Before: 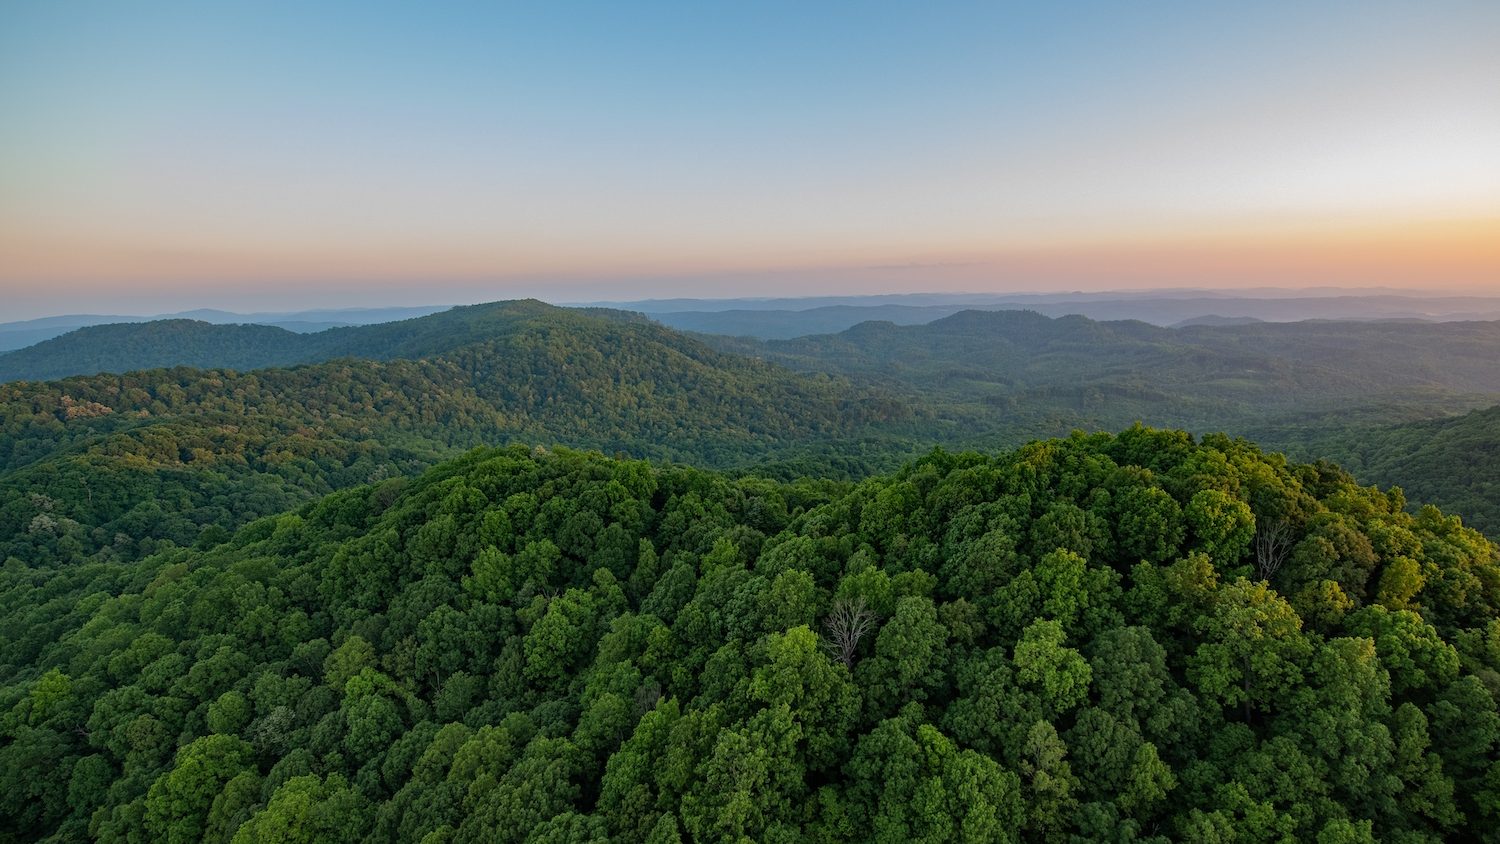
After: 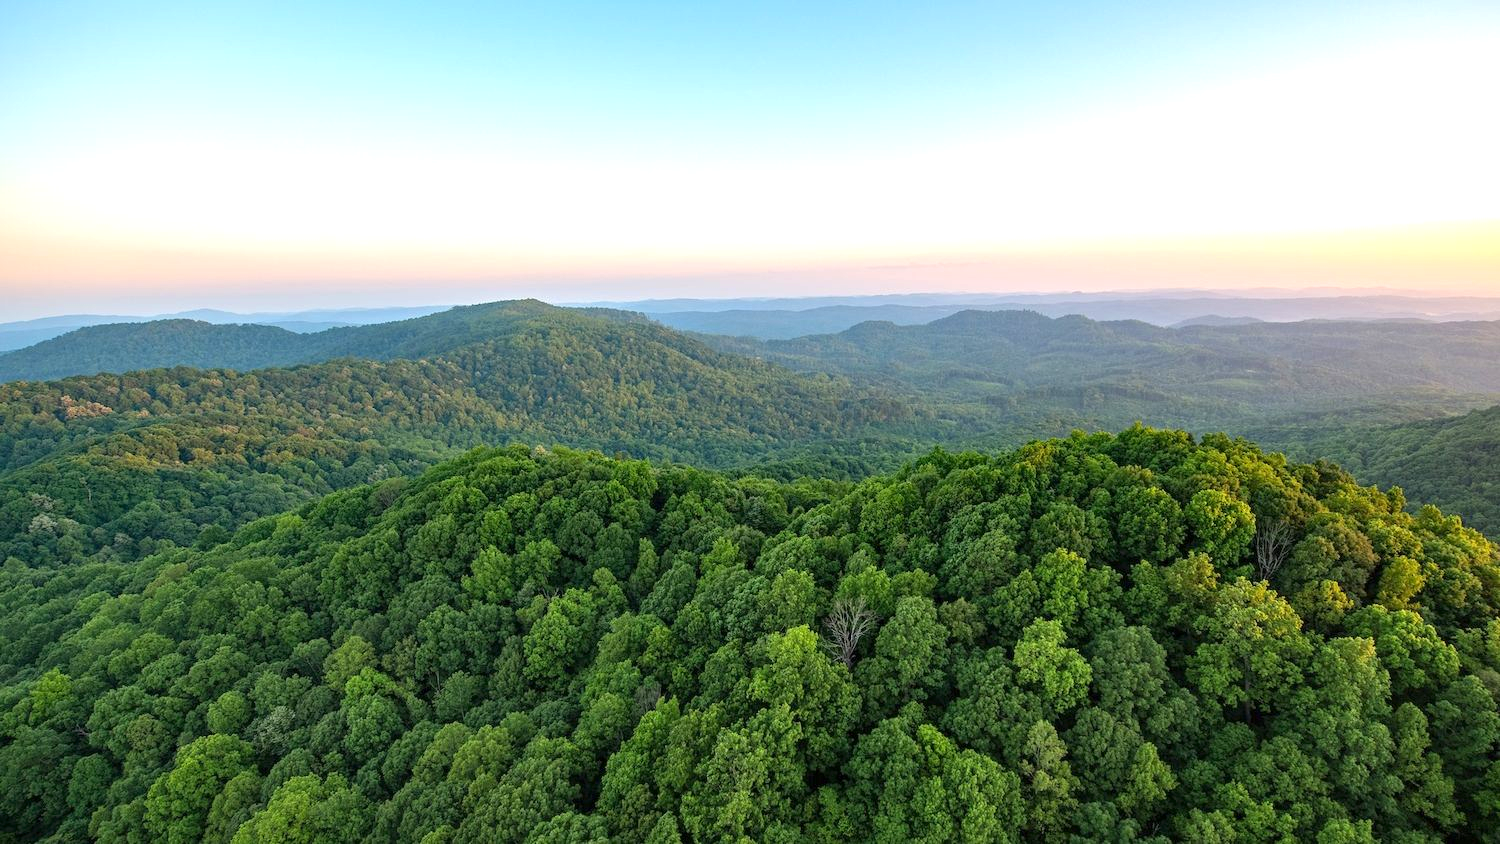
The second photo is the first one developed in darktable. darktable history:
exposure: exposure 1.093 EV, compensate highlight preservation false
